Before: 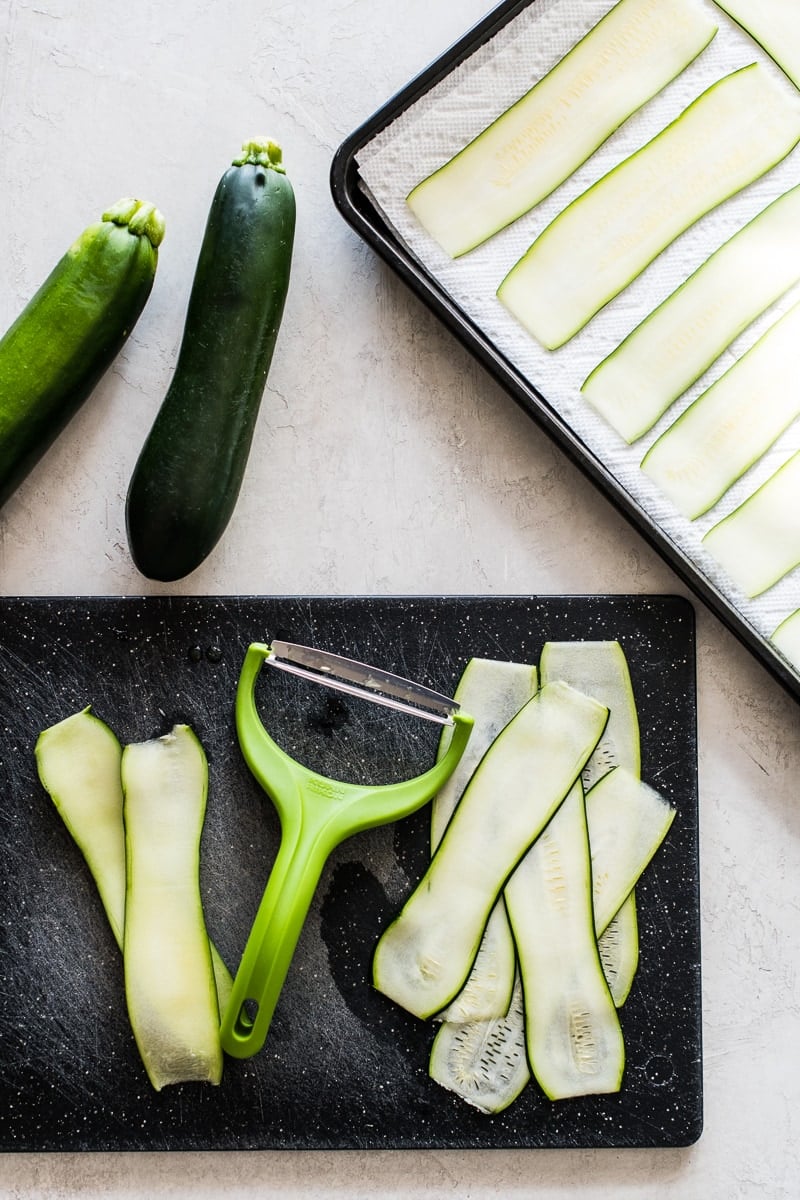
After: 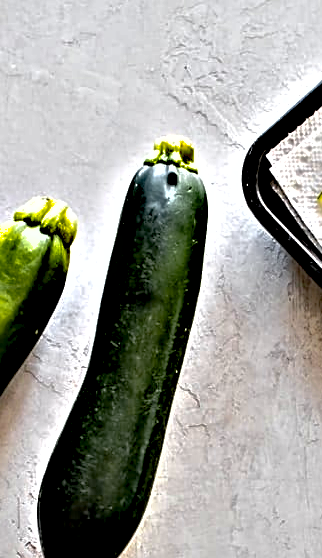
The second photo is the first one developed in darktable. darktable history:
tone equalizer: edges refinement/feathering 500, mask exposure compensation -1.57 EV, preserve details no
shadows and highlights: on, module defaults
color zones: curves: ch0 [(0, 0.511) (0.143, 0.531) (0.286, 0.56) (0.429, 0.5) (0.571, 0.5) (0.714, 0.5) (0.857, 0.5) (1, 0.5)]; ch1 [(0, 0.525) (0.143, 0.705) (0.286, 0.715) (0.429, 0.35) (0.571, 0.35) (0.714, 0.35) (0.857, 0.4) (1, 0.4)]; ch2 [(0, 0.572) (0.143, 0.512) (0.286, 0.473) (0.429, 0.45) (0.571, 0.5) (0.714, 0.5) (0.857, 0.518) (1, 0.518)]
contrast brightness saturation: contrast 0.05
crop and rotate: left 11.028%, top 0.085%, right 48.66%, bottom 53.394%
sharpen: amount 0.489
contrast equalizer: y [[0.48, 0.654, 0.731, 0.706, 0.772, 0.382], [0.55 ×6], [0 ×6], [0 ×6], [0 ×6]]
